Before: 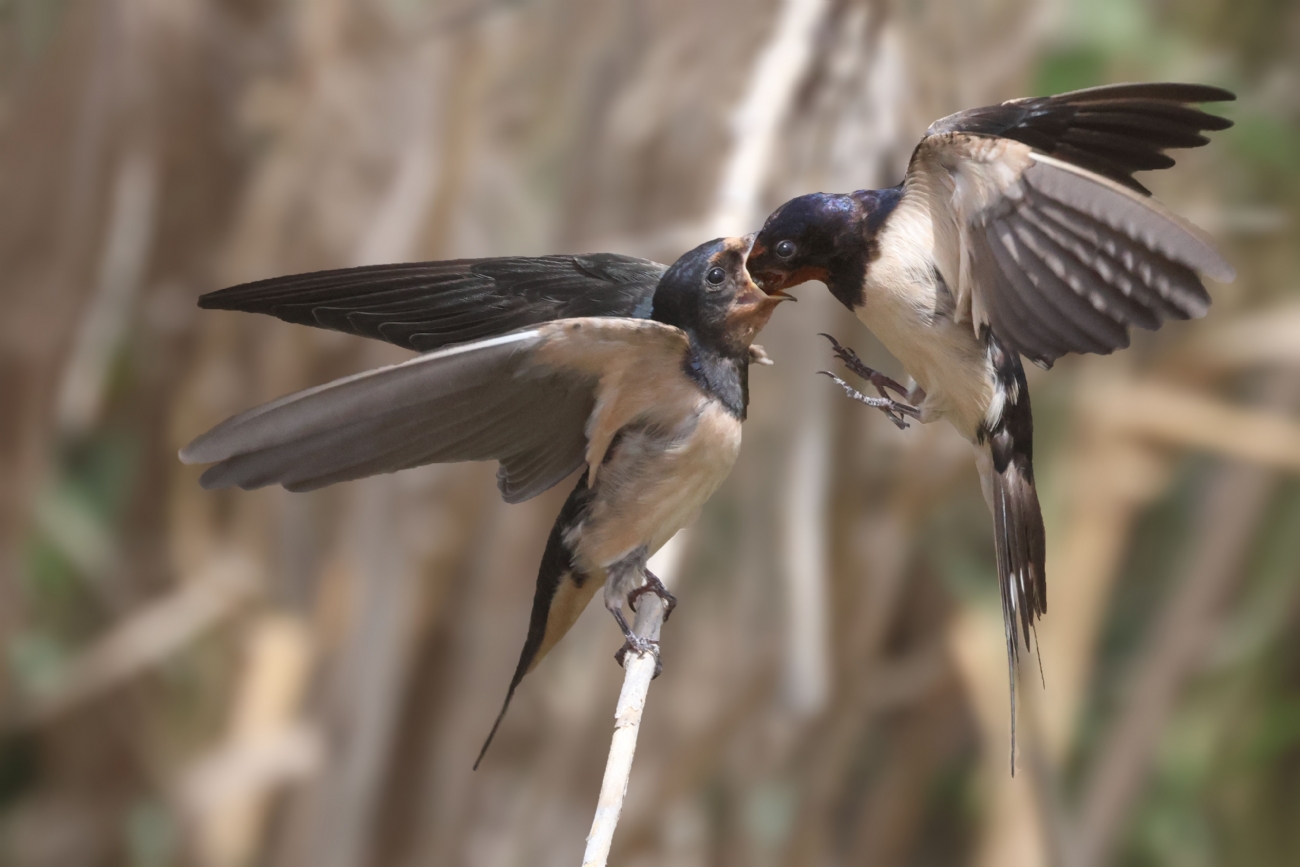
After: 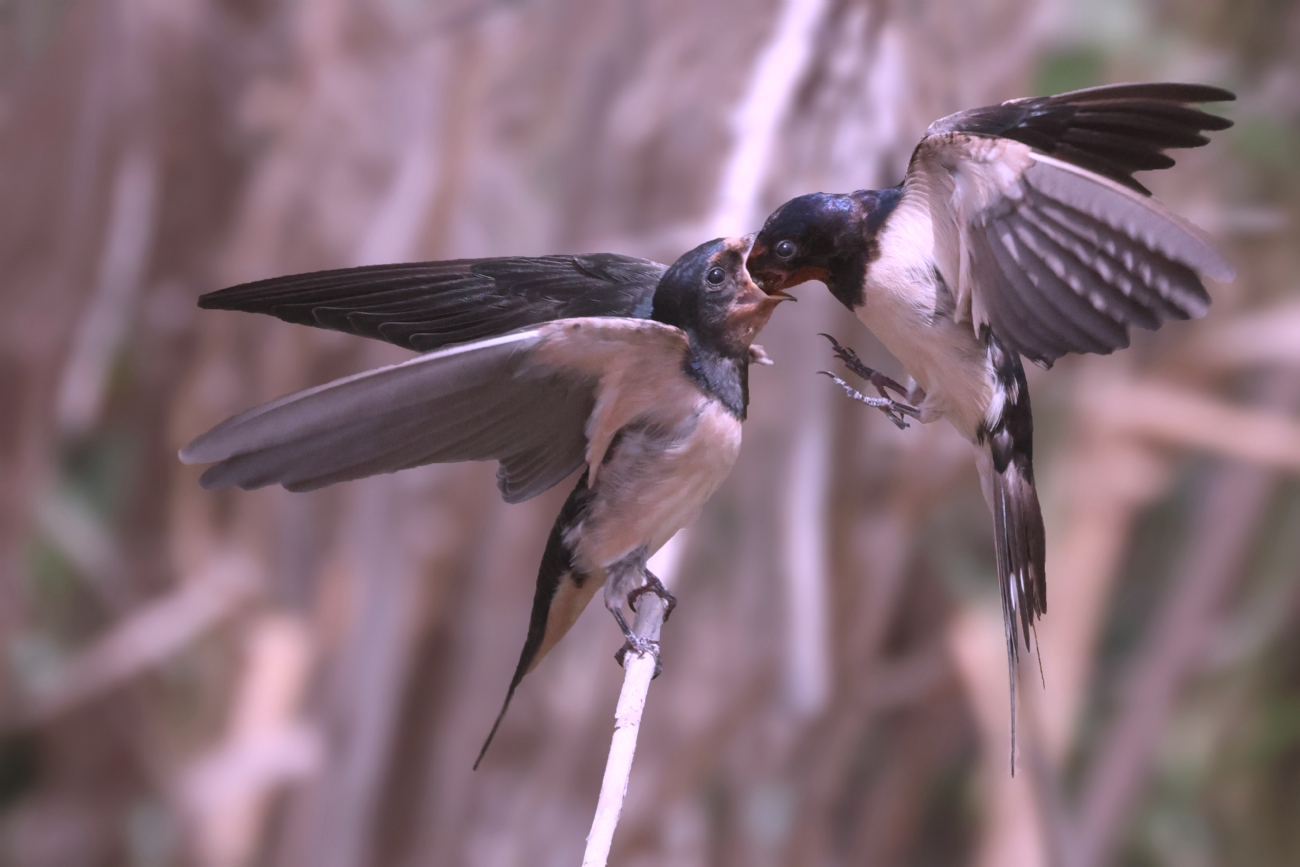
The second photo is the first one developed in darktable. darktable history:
color correction: highlights a* 15.22, highlights b* -25.43
